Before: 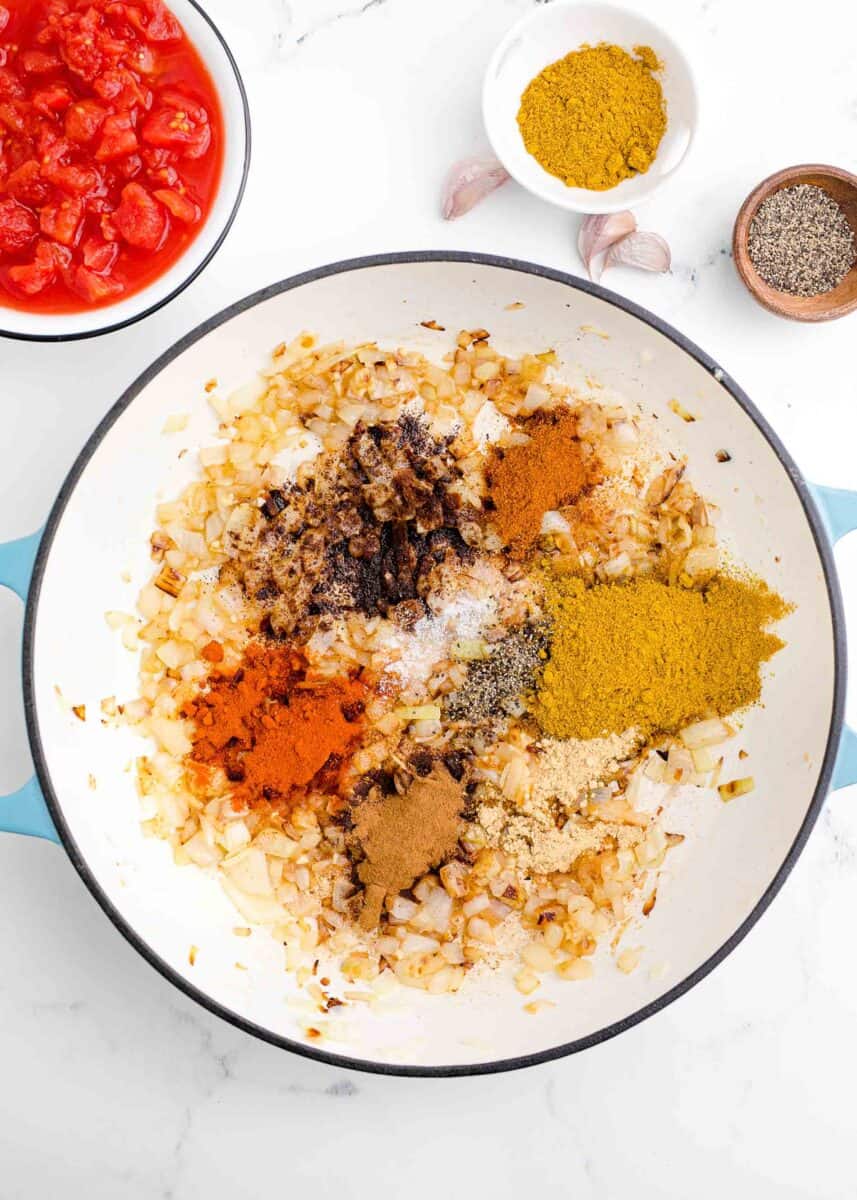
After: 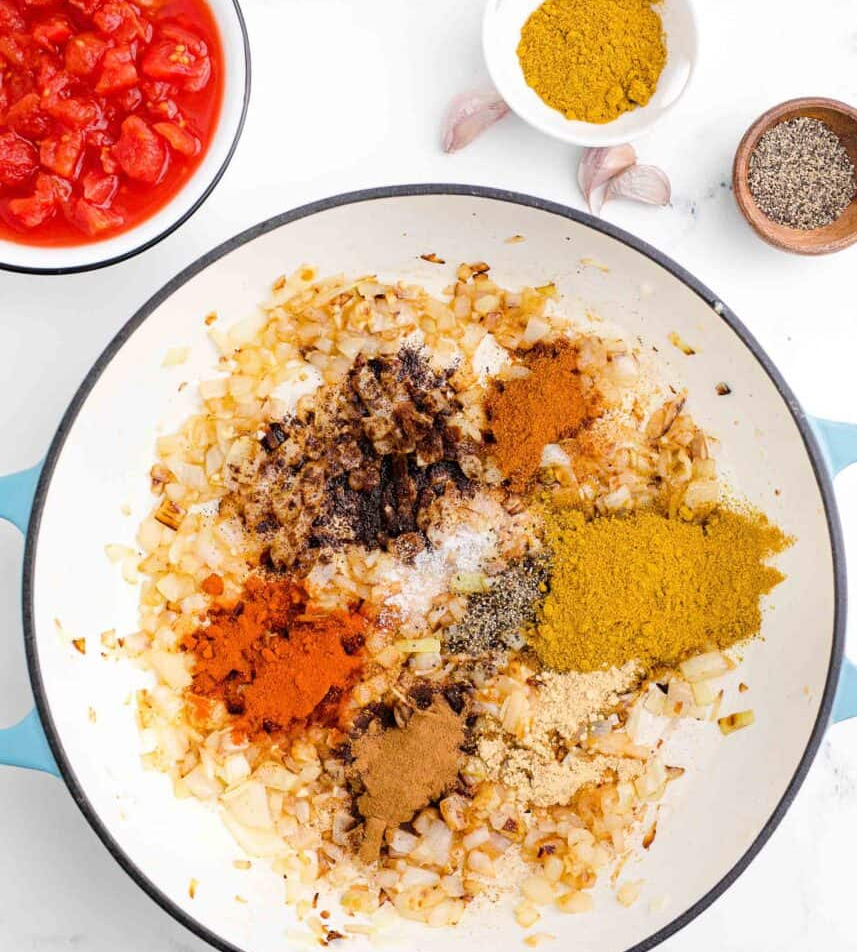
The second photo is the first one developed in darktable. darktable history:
crop and rotate: top 5.657%, bottom 14.952%
